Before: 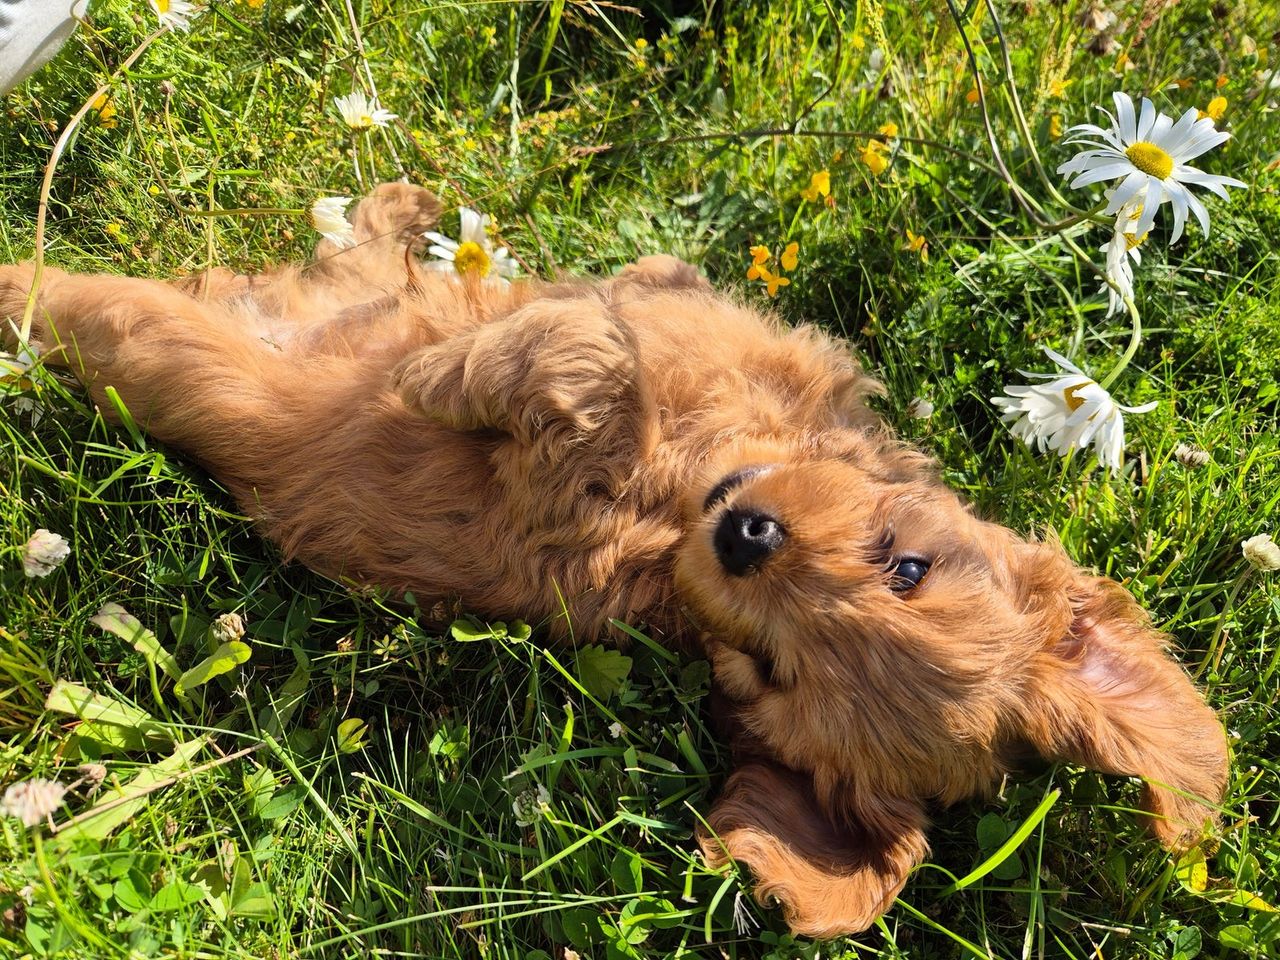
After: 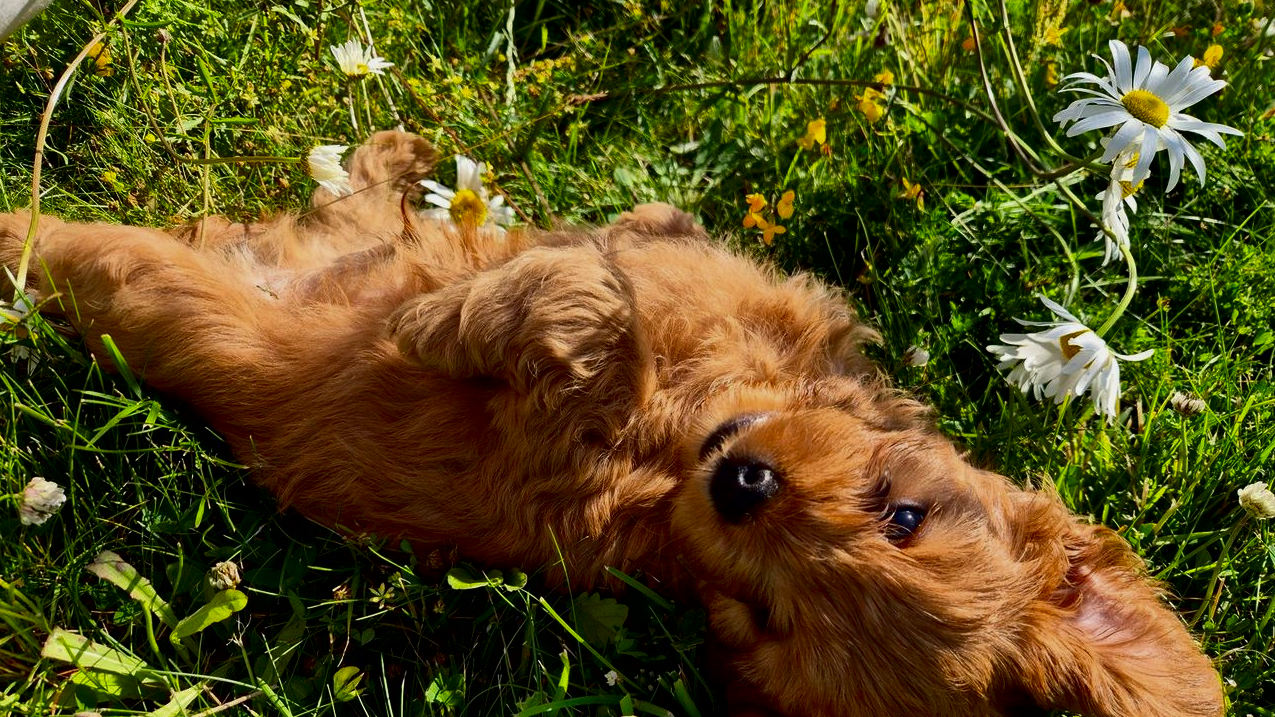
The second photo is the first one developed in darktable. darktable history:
crop: left 0.387%, top 5.469%, bottom 19.809%
exposure: black level correction 0.009, exposure -0.159 EV, compensate highlight preservation false
contrast brightness saturation: contrast 0.1, brightness -0.26, saturation 0.14
